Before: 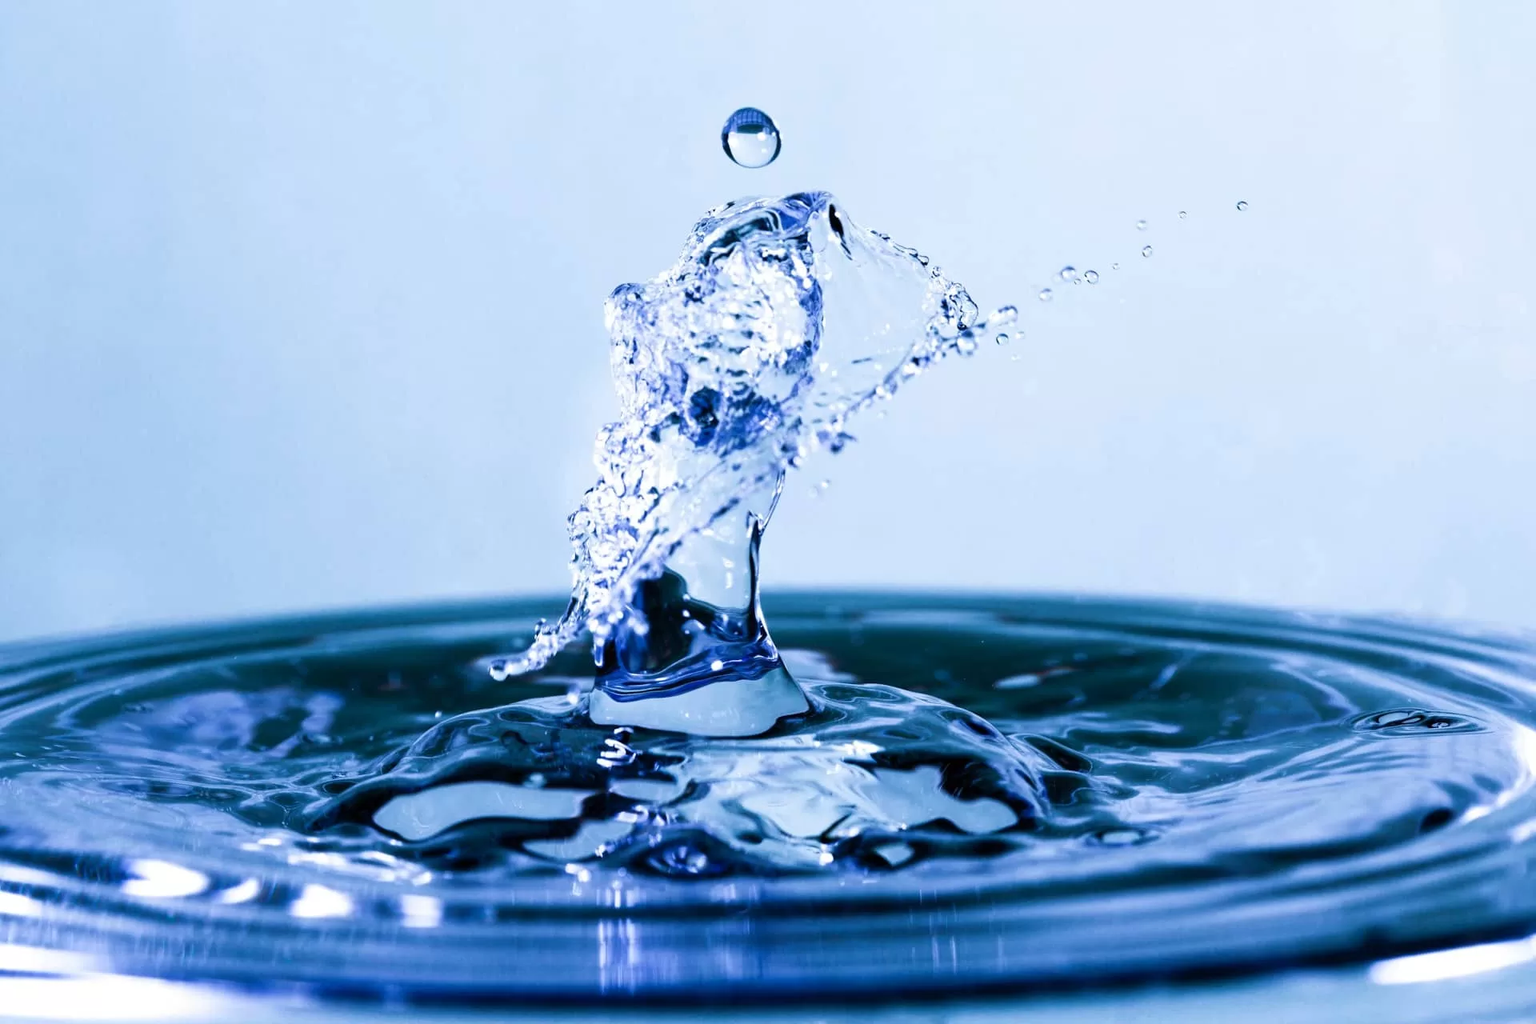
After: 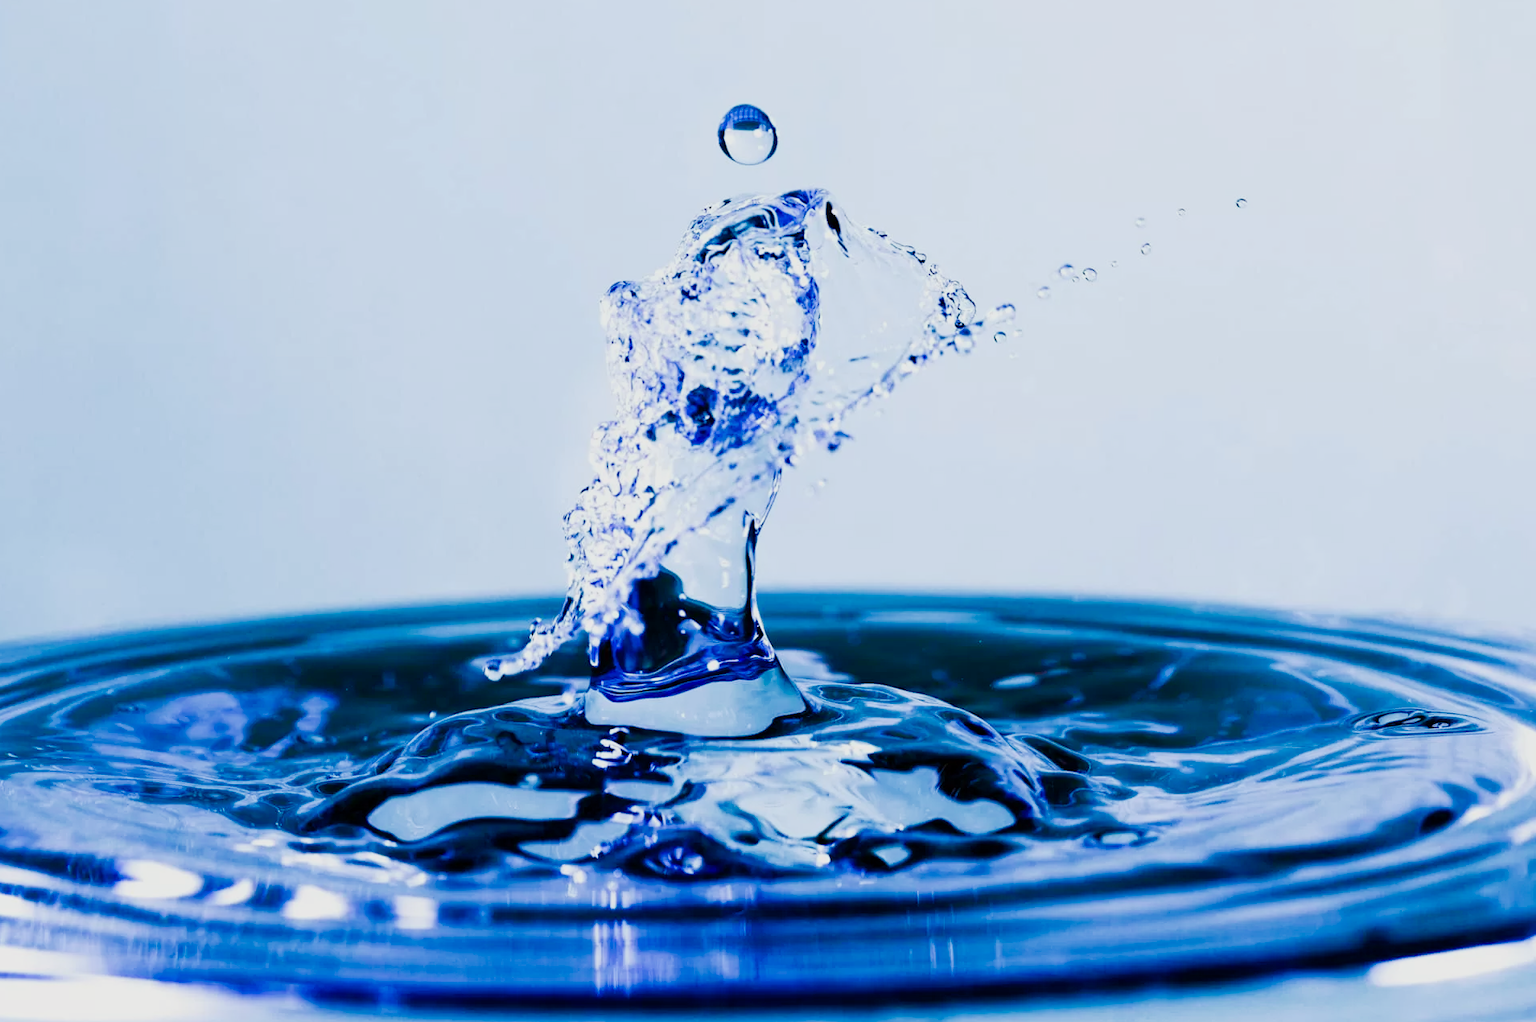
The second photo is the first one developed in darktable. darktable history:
crop and rotate: left 0.566%, top 0.391%, bottom 0.28%
tone curve: curves: ch0 [(0, 0) (0.091, 0.066) (0.184, 0.16) (0.491, 0.519) (0.748, 0.765) (1, 0.919)]; ch1 [(0, 0) (0.179, 0.173) (0.322, 0.32) (0.424, 0.424) (0.502, 0.504) (0.56, 0.575) (0.631, 0.675) (0.777, 0.806) (1, 1)]; ch2 [(0, 0) (0.434, 0.447) (0.497, 0.498) (0.539, 0.566) (0.676, 0.691) (1, 1)], preserve colors none
color balance rgb: power › chroma 0.251%, power › hue 62.88°, perceptual saturation grading › global saturation 20%, perceptual saturation grading › highlights -25.068%, perceptual saturation grading › shadows 50.071%, global vibrance 20%
